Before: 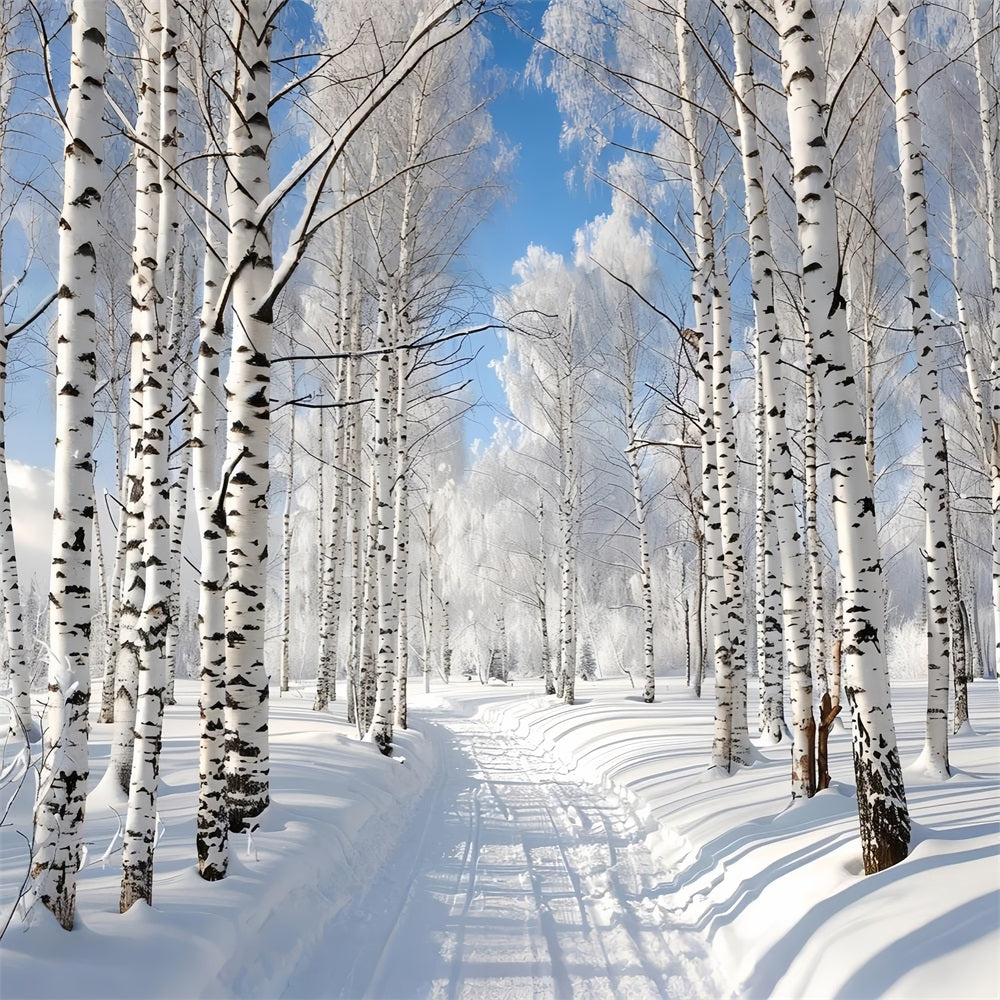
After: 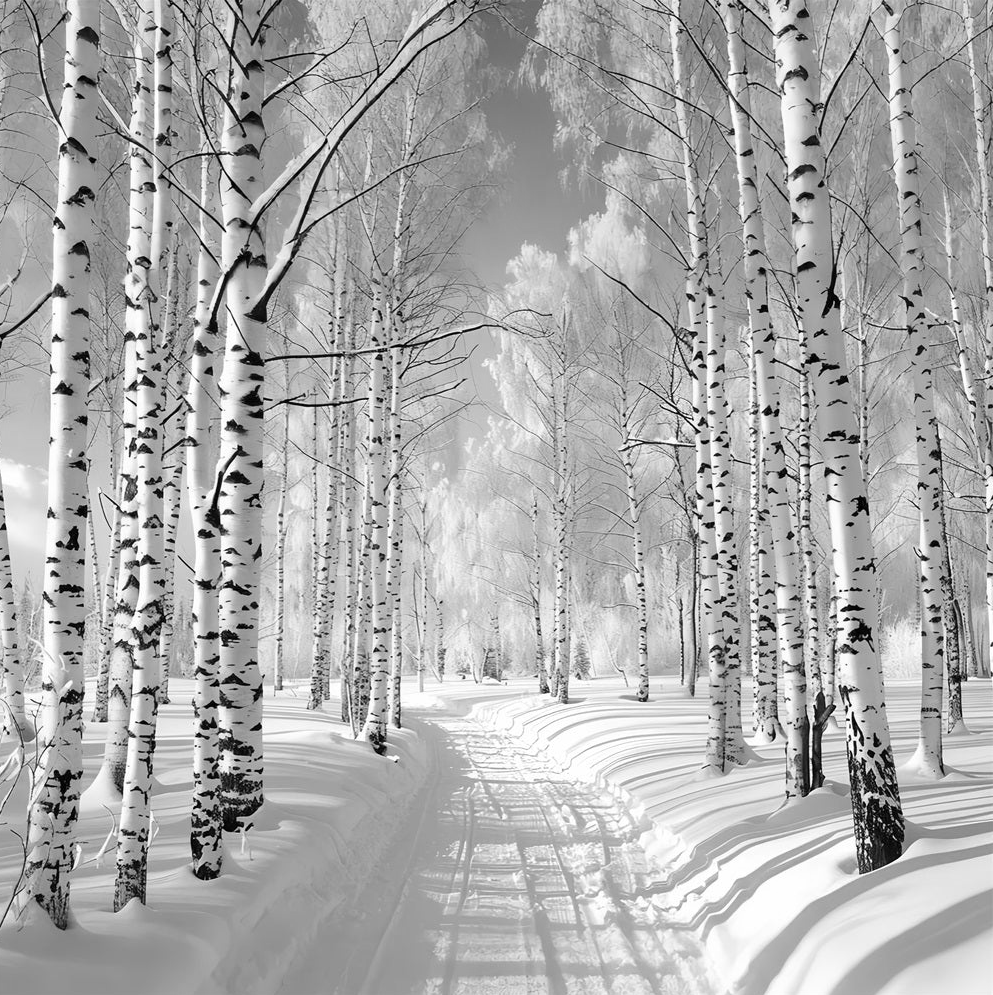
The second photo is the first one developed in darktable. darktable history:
crop and rotate: left 0.614%, top 0.179%, bottom 0.309%
monochrome: on, module defaults
